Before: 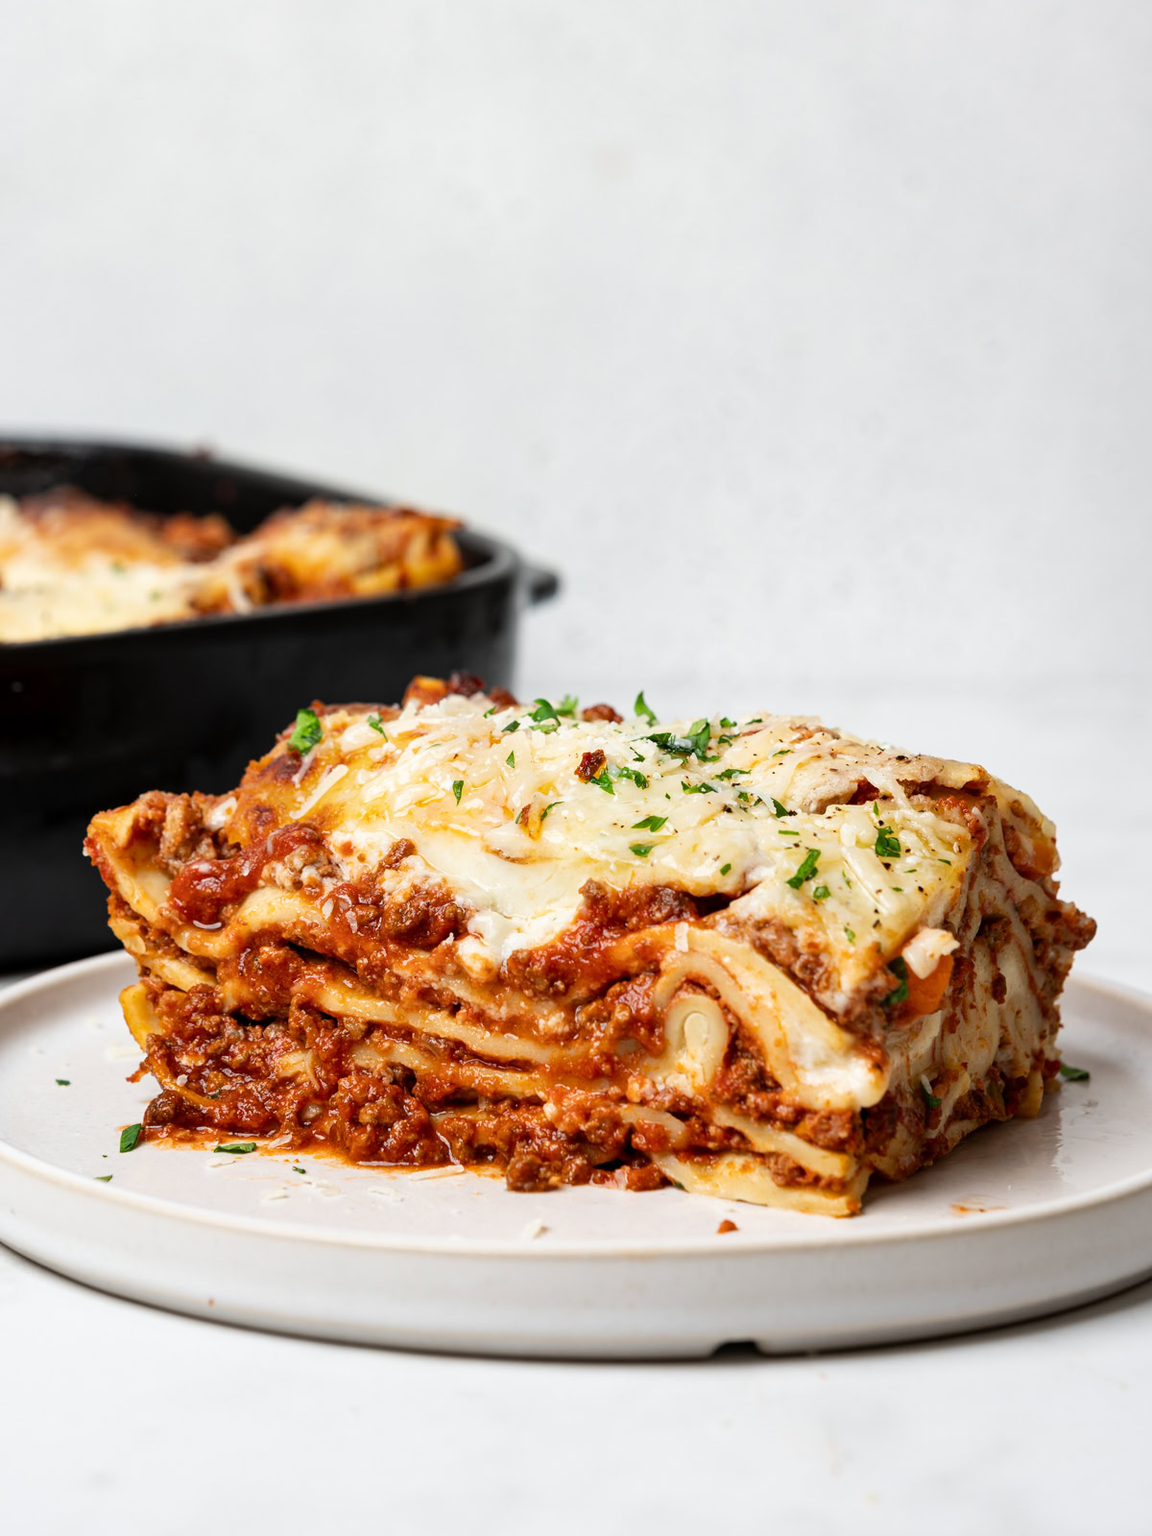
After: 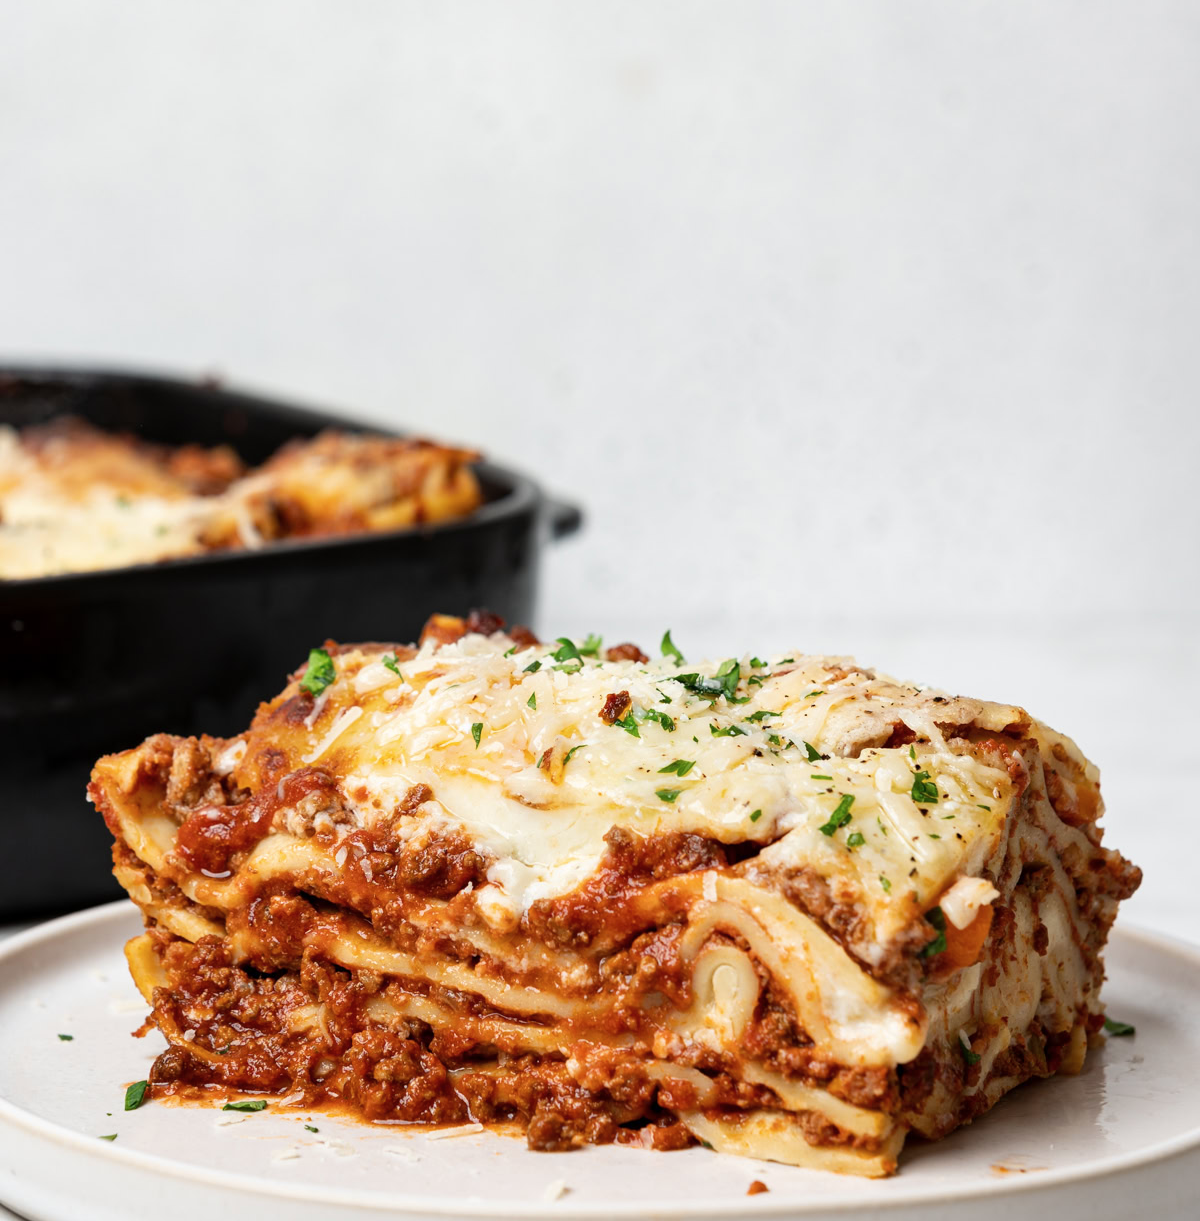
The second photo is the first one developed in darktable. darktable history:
contrast brightness saturation: saturation -0.069
crop: top 5.678%, bottom 17.982%
